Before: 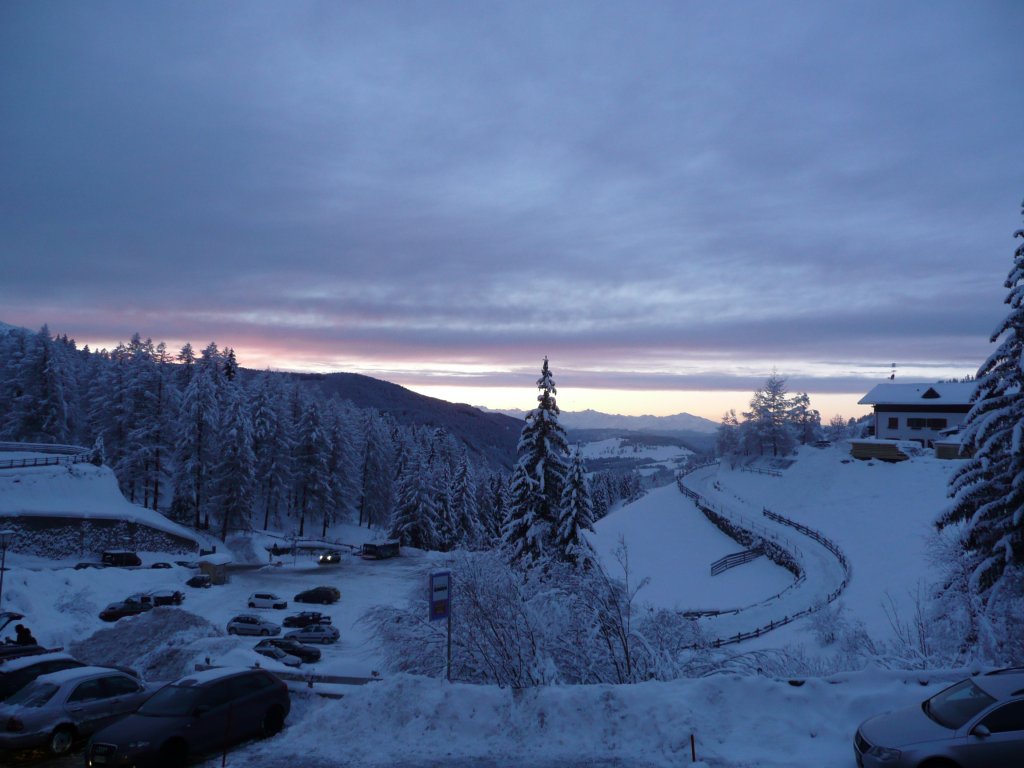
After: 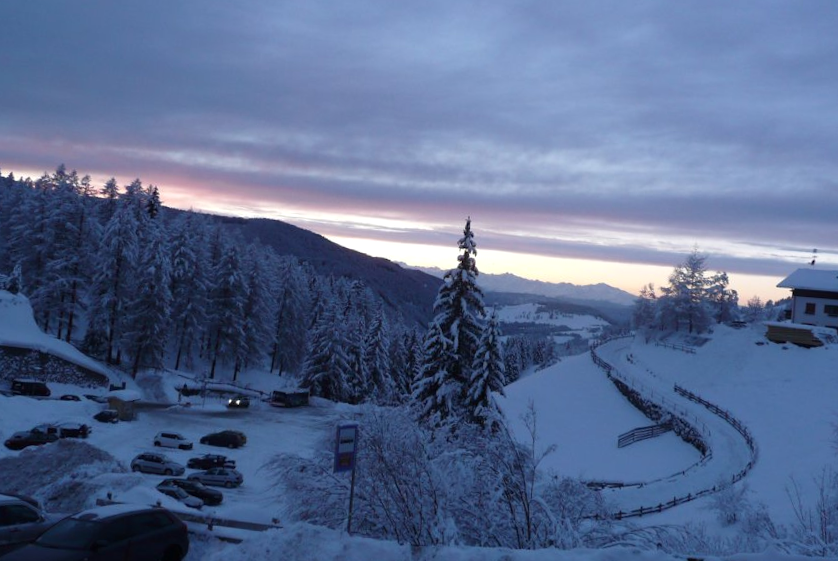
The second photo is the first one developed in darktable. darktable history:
shadows and highlights: shadows -9.07, white point adjustment 1.65, highlights 10.63, highlights color adjustment 49.15%
crop and rotate: angle -4.14°, left 9.8%, top 21.268%, right 12.36%, bottom 11.856%
